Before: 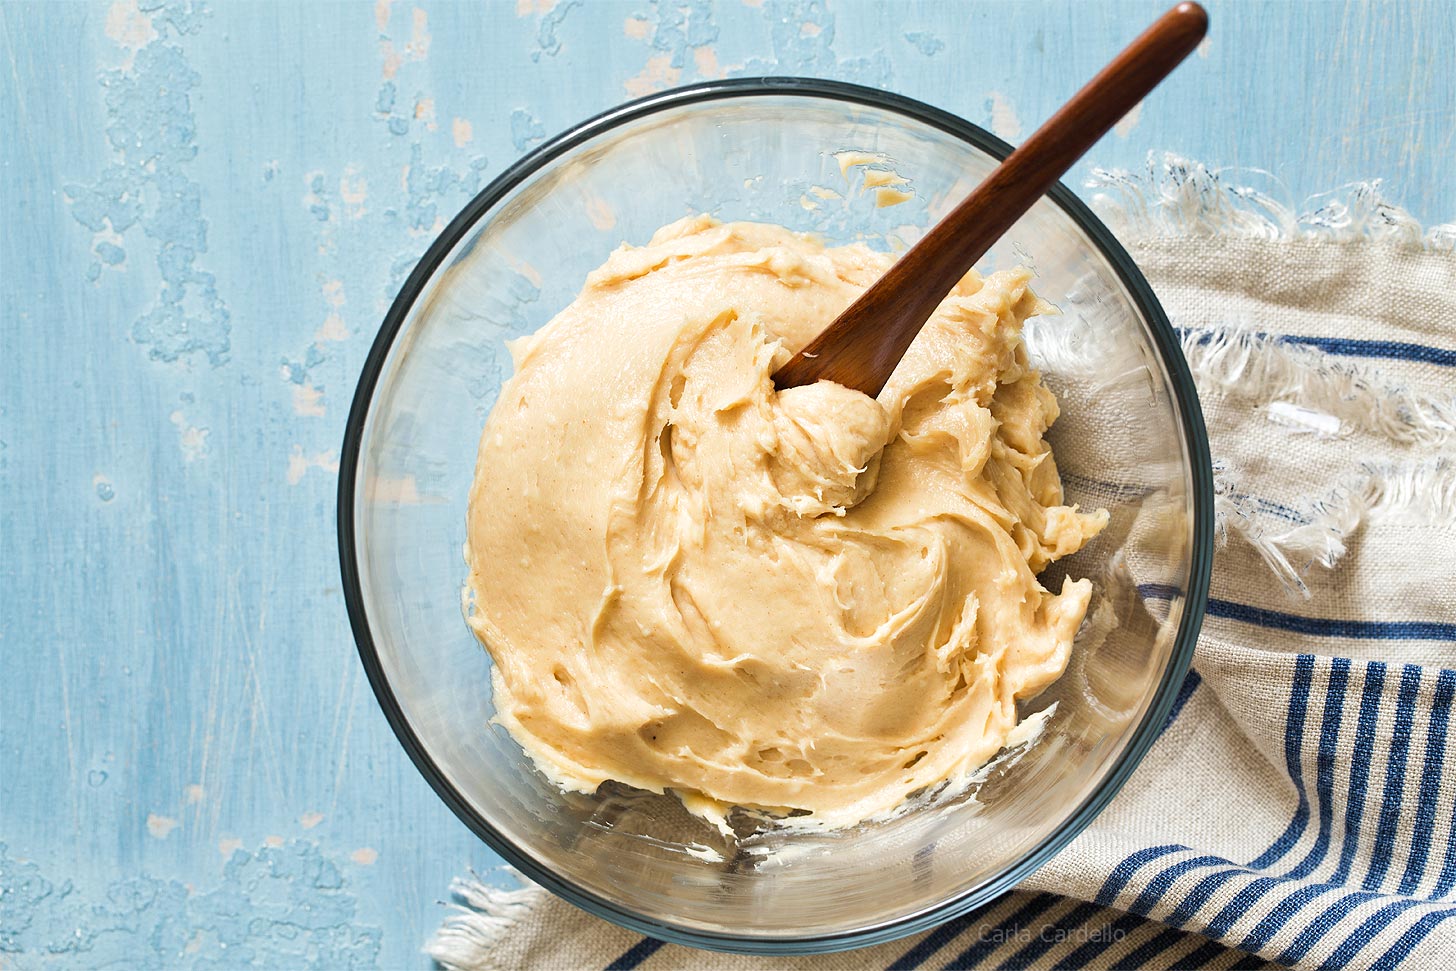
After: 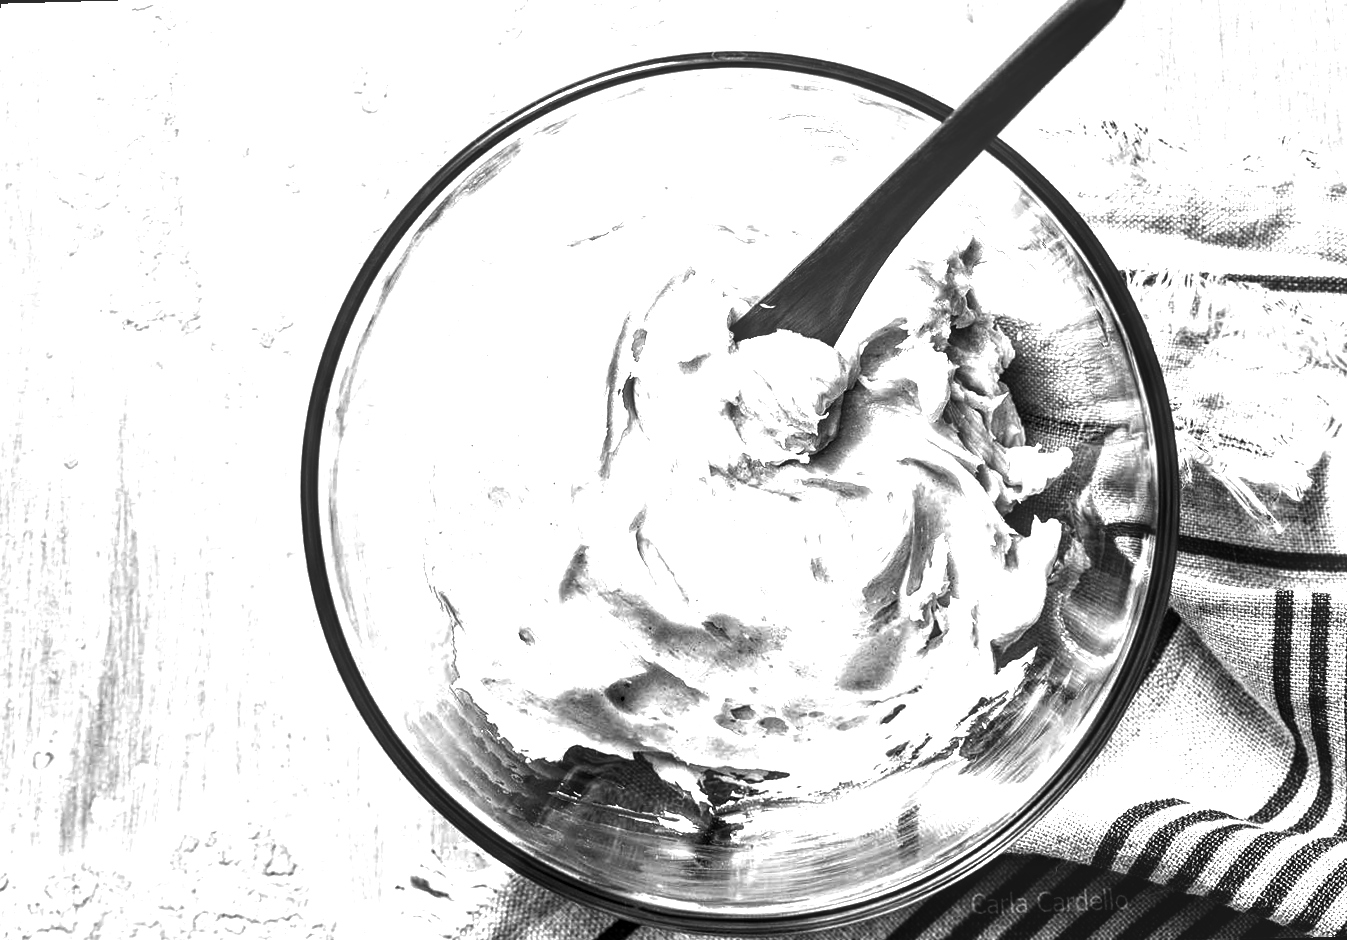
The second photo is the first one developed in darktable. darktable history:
local contrast: detail 150%
exposure: black level correction 0, exposure 1 EV, compensate exposure bias true, compensate highlight preservation false
rotate and perspective: rotation -1.68°, lens shift (vertical) -0.146, crop left 0.049, crop right 0.912, crop top 0.032, crop bottom 0.96
contrast brightness saturation: contrast 0.02, brightness -1, saturation -1
